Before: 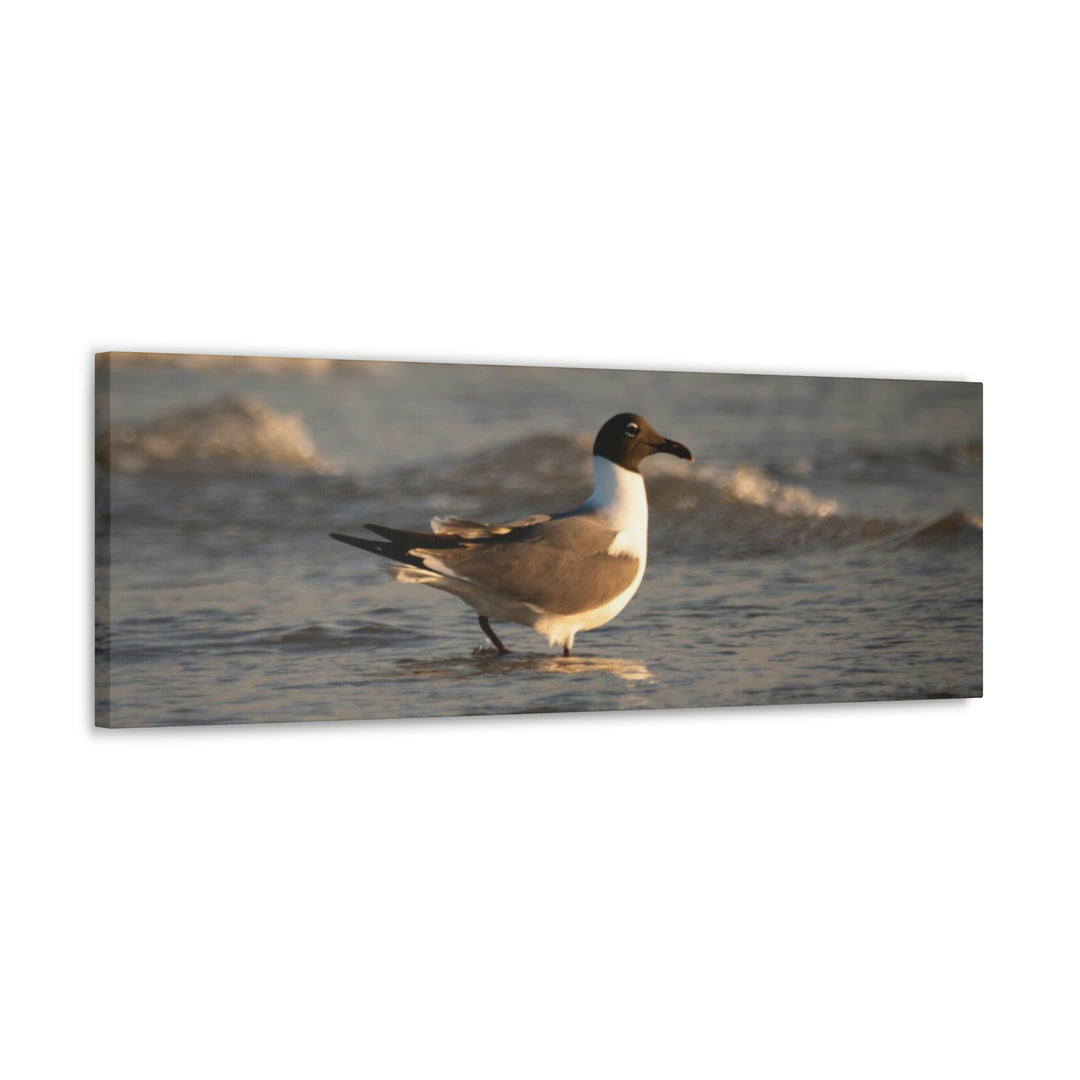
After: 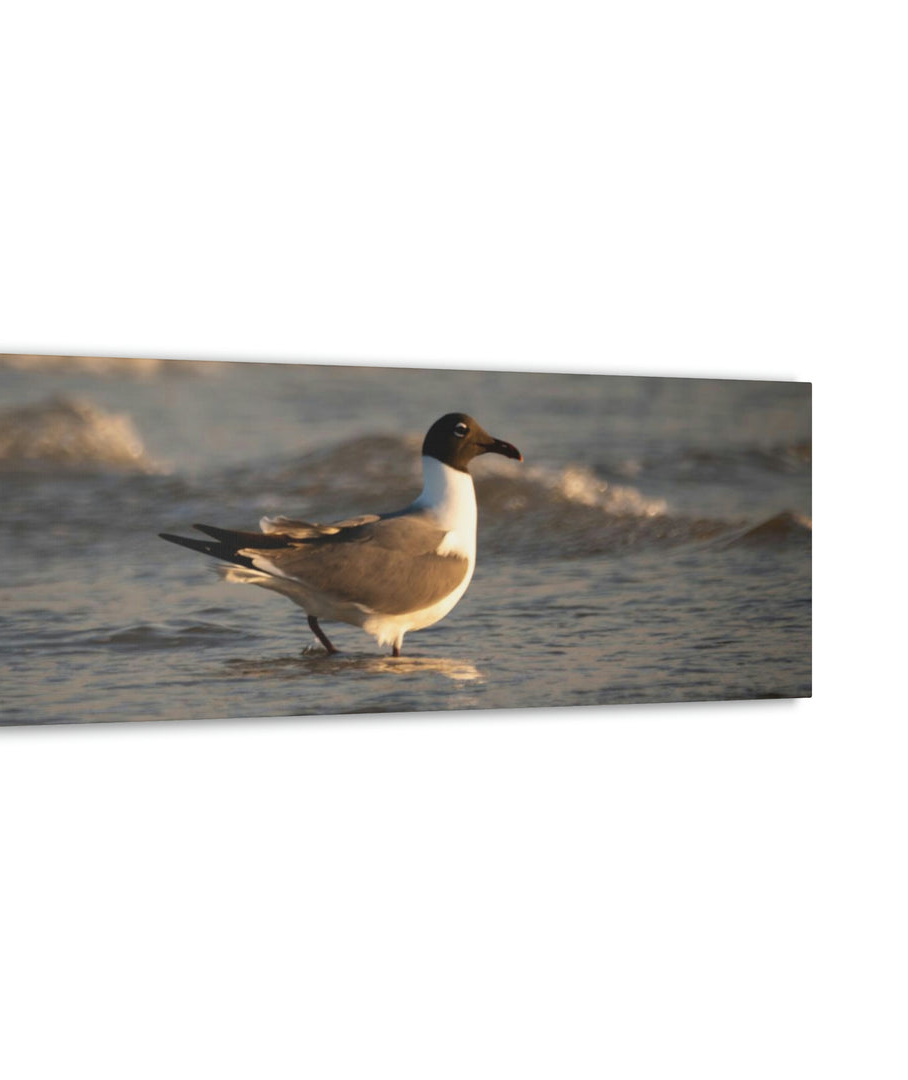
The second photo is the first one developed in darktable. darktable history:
crop: left 15.871%
